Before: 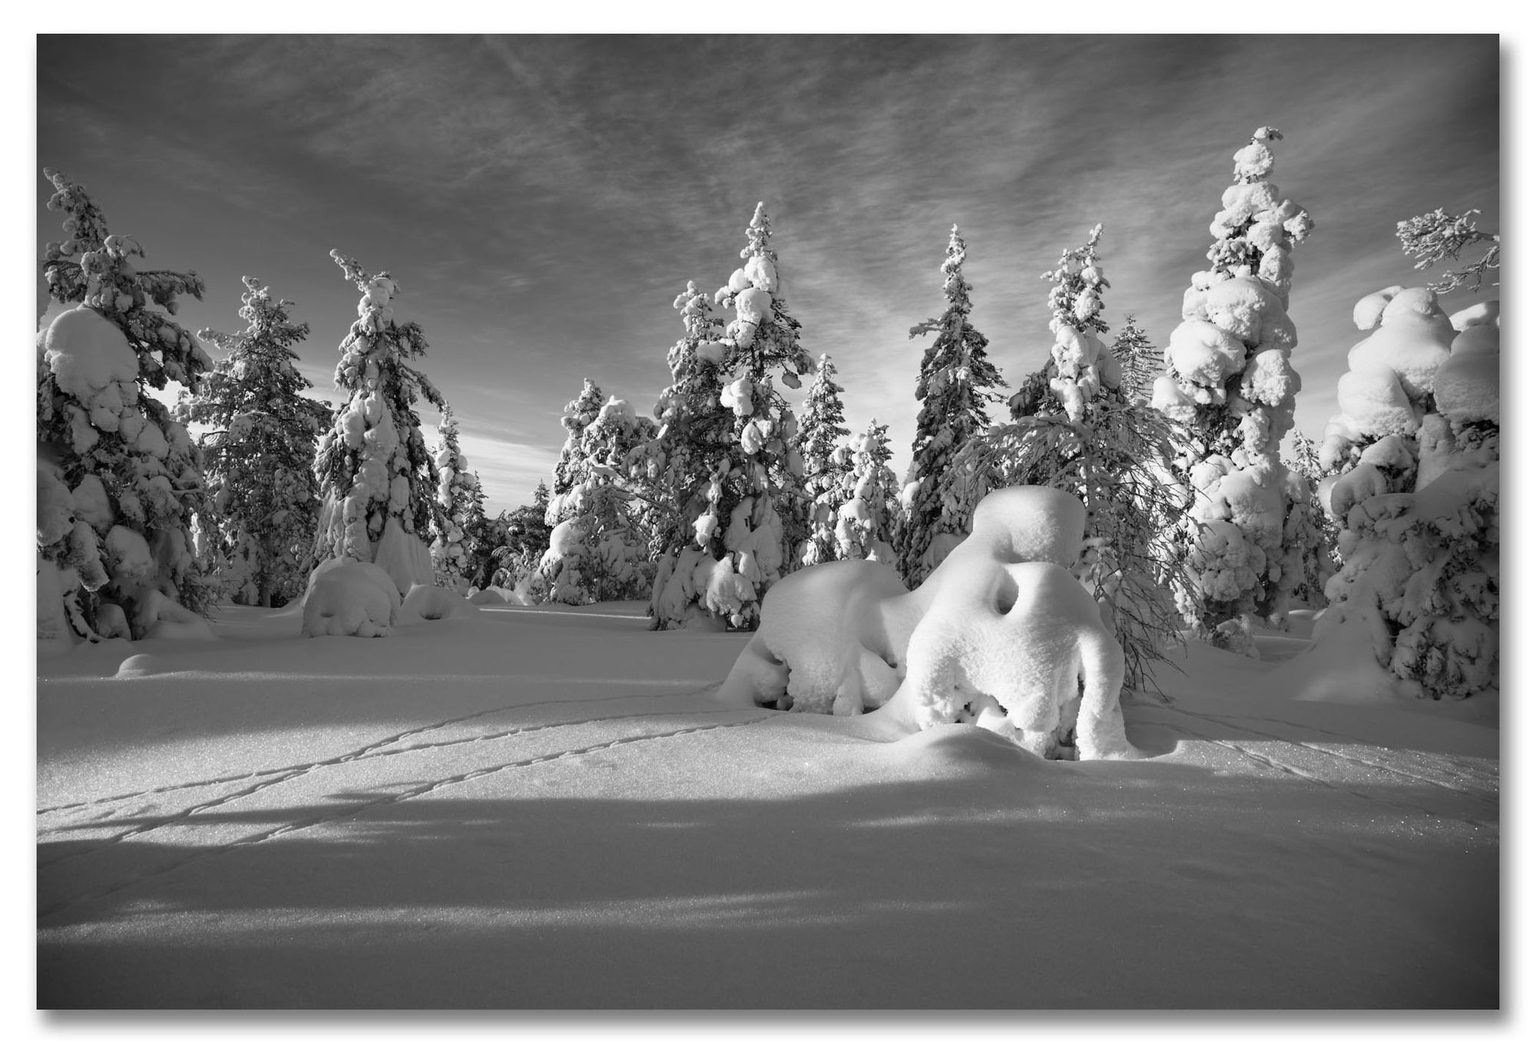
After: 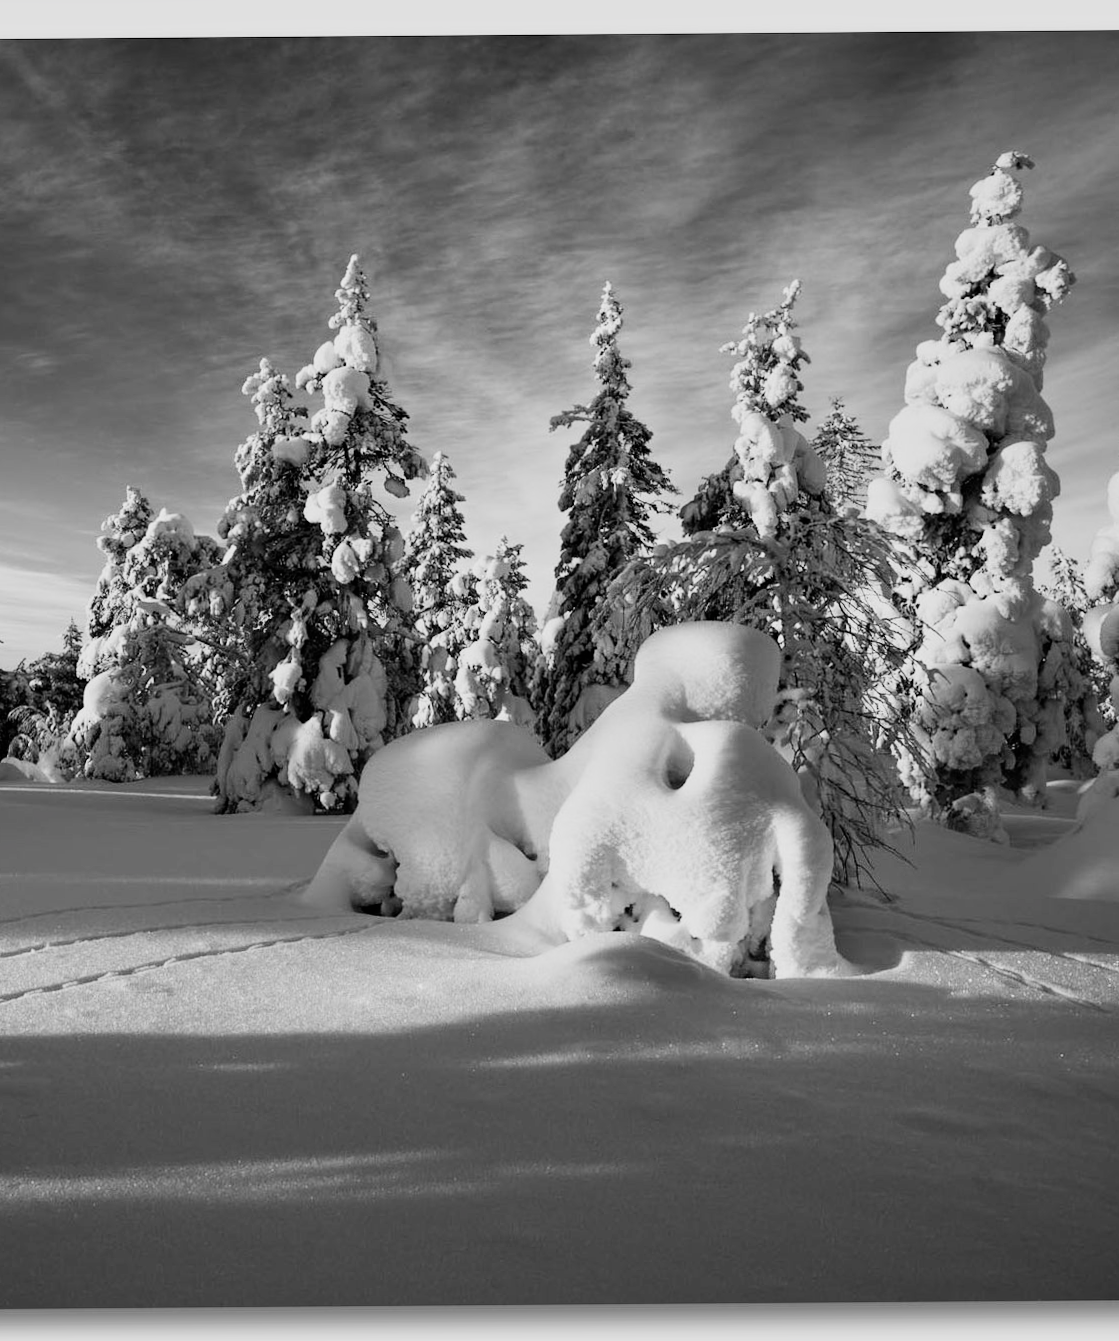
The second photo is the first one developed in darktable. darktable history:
rotate and perspective: rotation -0.45°, automatic cropping original format, crop left 0.008, crop right 0.992, crop top 0.012, crop bottom 0.988
crop: left 31.458%, top 0%, right 11.876%
tone equalizer: -8 EV -0.002 EV, -7 EV 0.005 EV, -6 EV -0.009 EV, -5 EV 0.011 EV, -4 EV -0.012 EV, -3 EV 0.007 EV, -2 EV -0.062 EV, -1 EV -0.293 EV, +0 EV -0.582 EV, smoothing diameter 2%, edges refinement/feathering 20, mask exposure compensation -1.57 EV, filter diffusion 5
filmic rgb: black relative exposure -7.65 EV, white relative exposure 4.56 EV, hardness 3.61, contrast 1.05
color balance rgb: linear chroma grading › global chroma 9%, perceptual saturation grading › global saturation 36%, perceptual saturation grading › shadows 35%, perceptual brilliance grading › global brilliance 15%, perceptual brilliance grading › shadows -35%, global vibrance 15%
